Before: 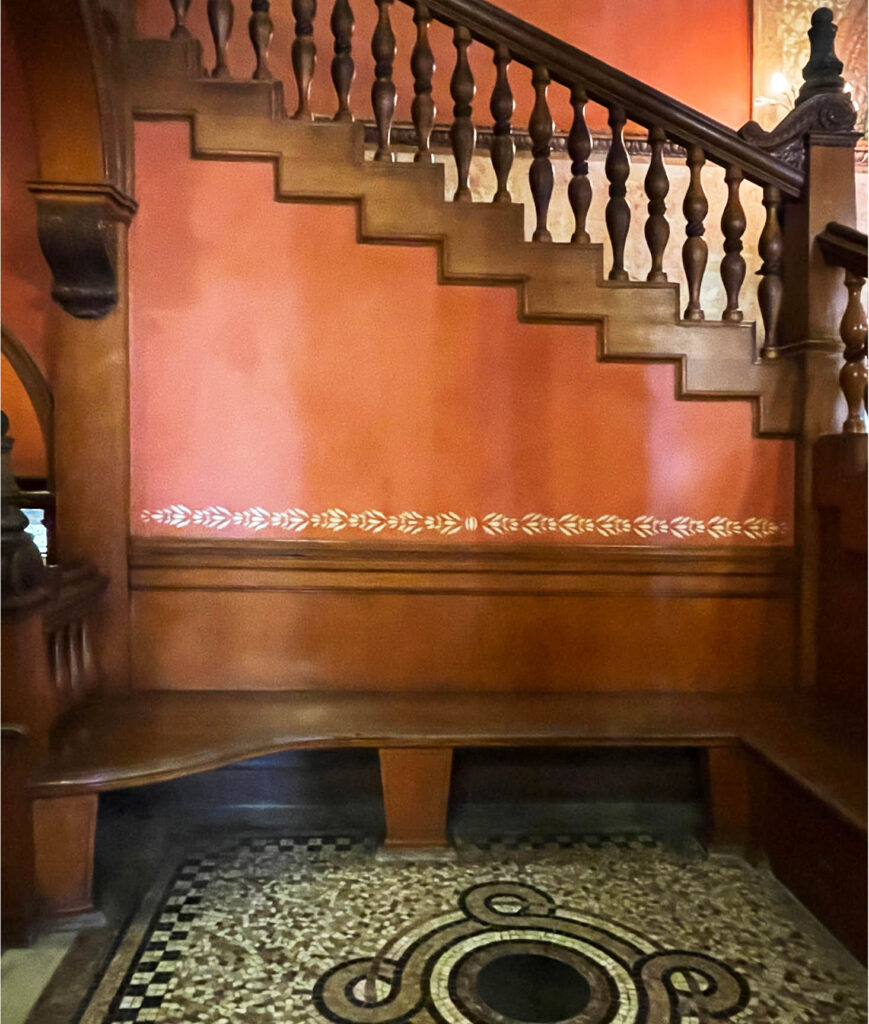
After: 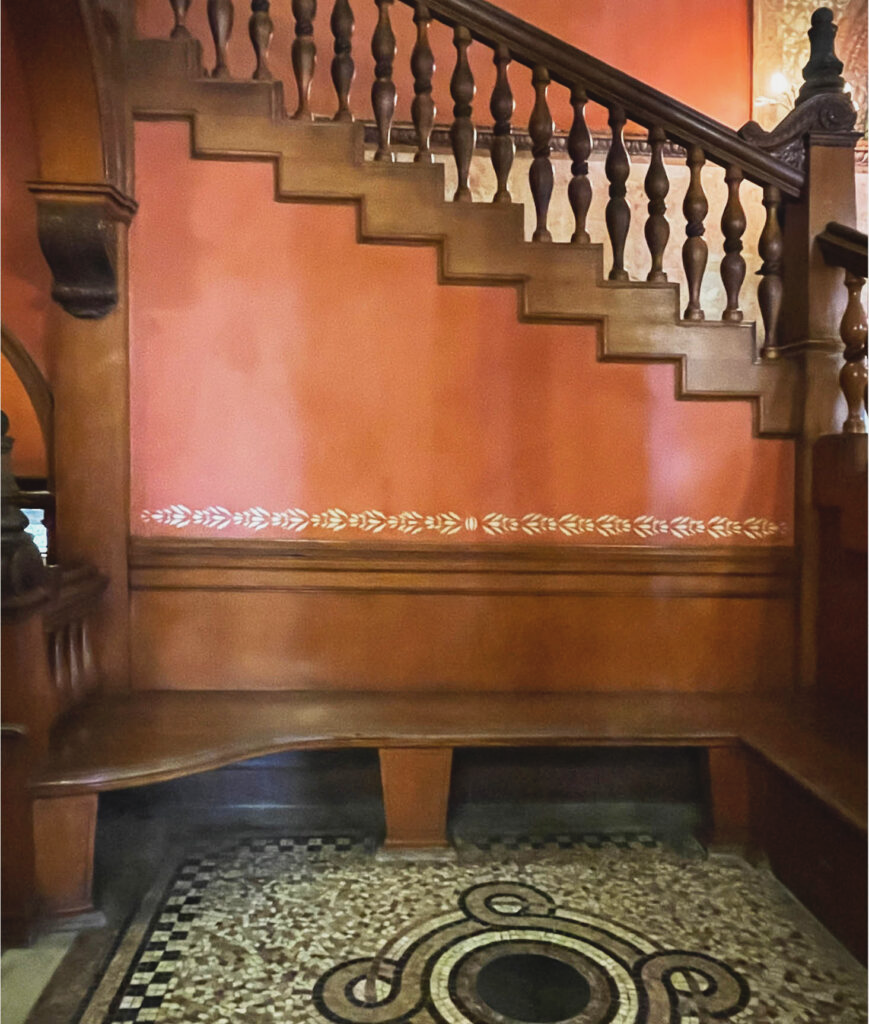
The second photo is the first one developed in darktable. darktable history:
contrast brightness saturation: contrast -0.1, saturation -0.1
shadows and highlights: soften with gaussian
